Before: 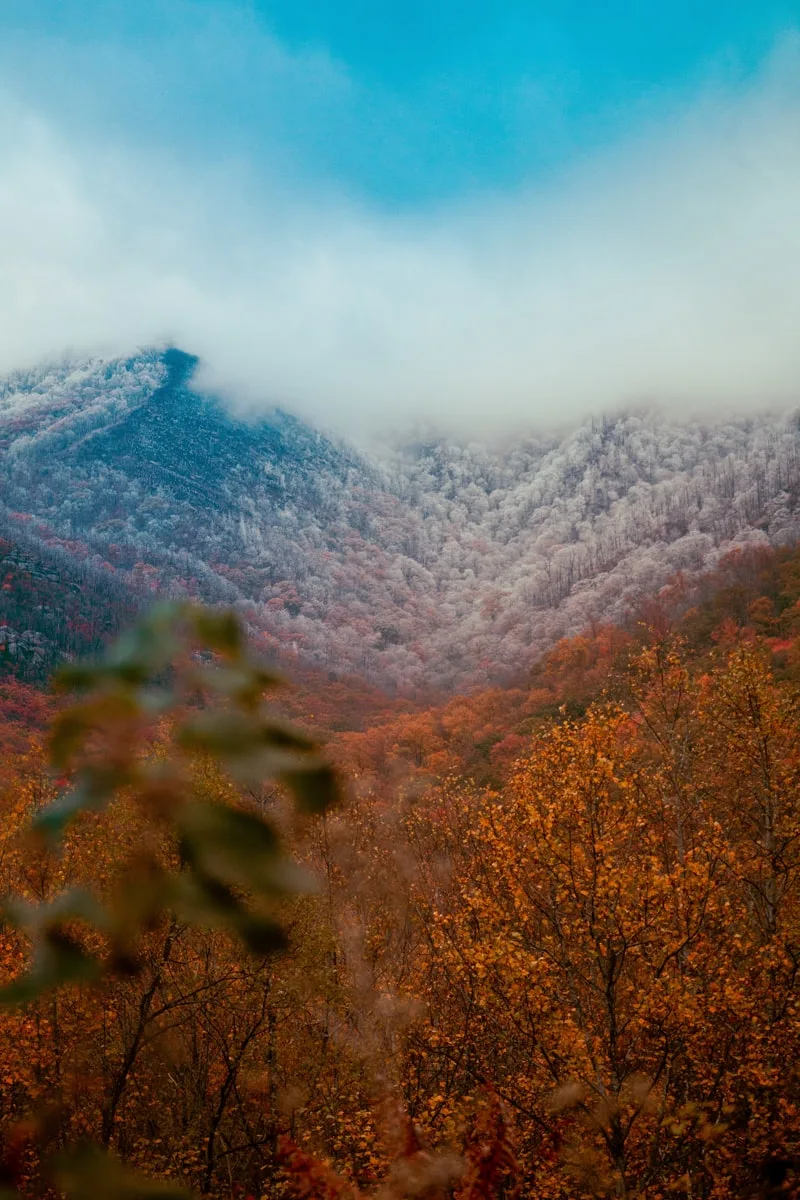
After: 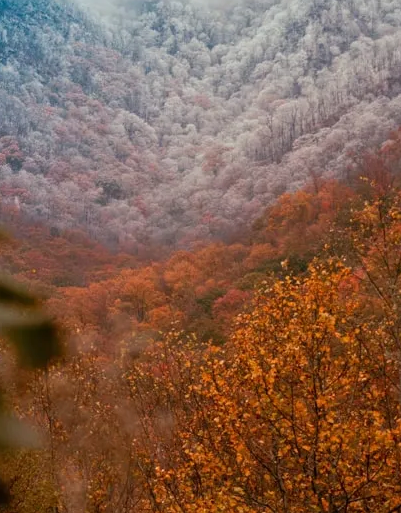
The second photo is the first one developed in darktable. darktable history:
crop: left 34.785%, top 37.128%, right 15.057%, bottom 20.114%
exposure: exposure 0.187 EV, compensate exposure bias true, compensate highlight preservation false
